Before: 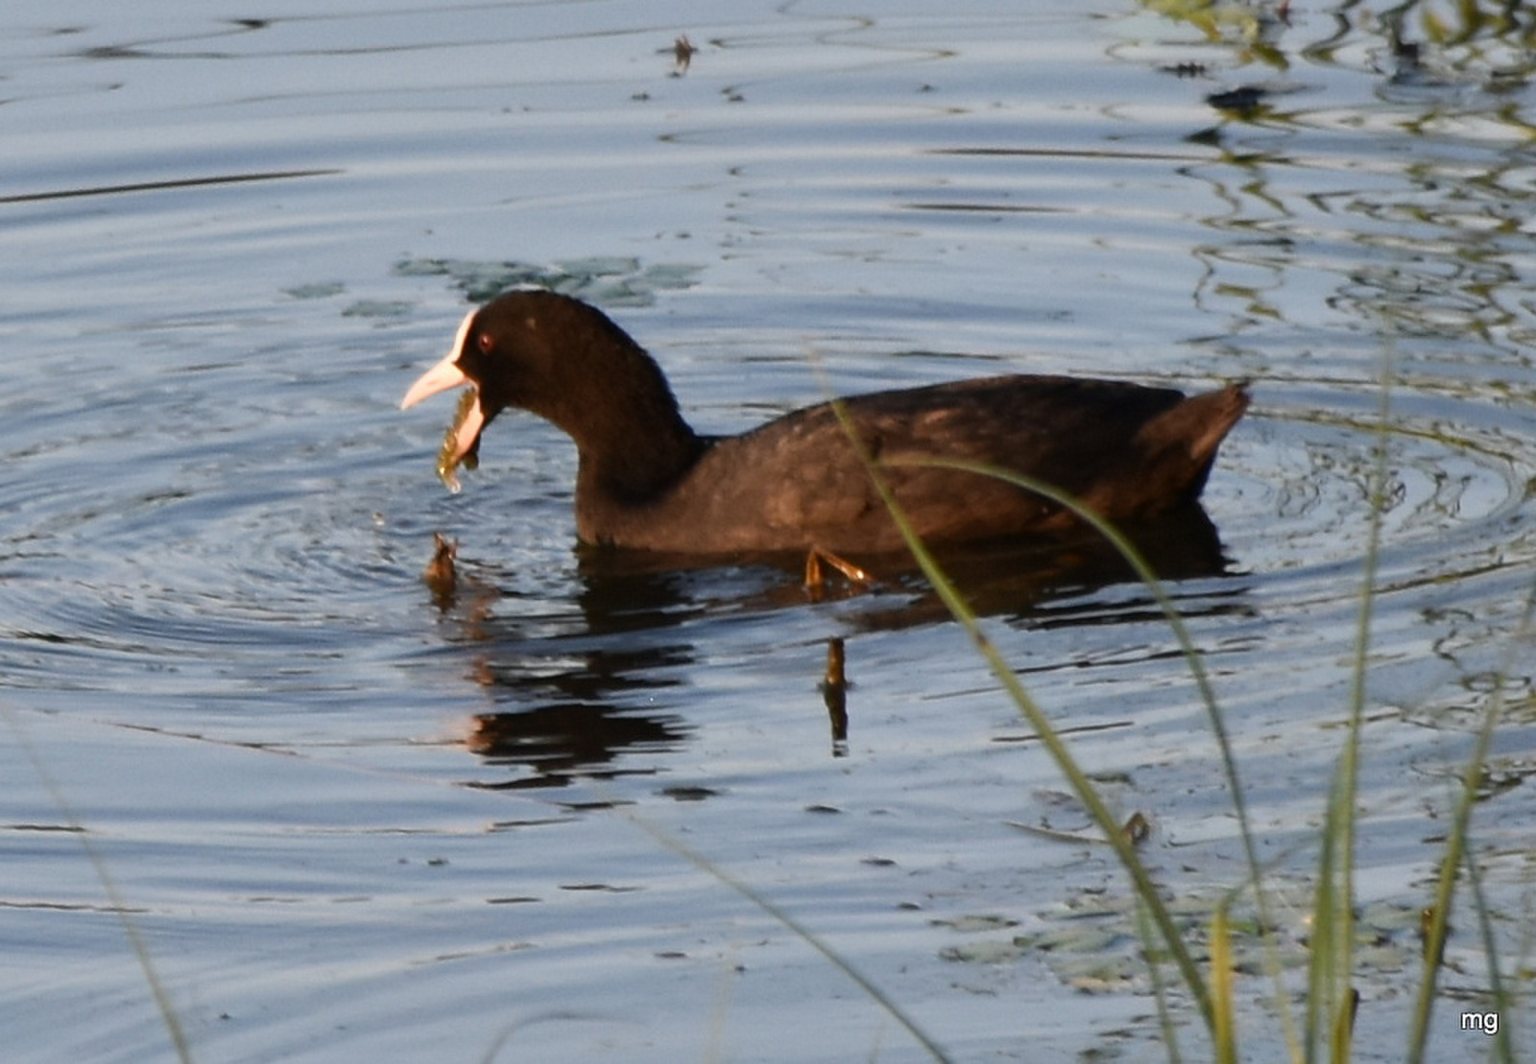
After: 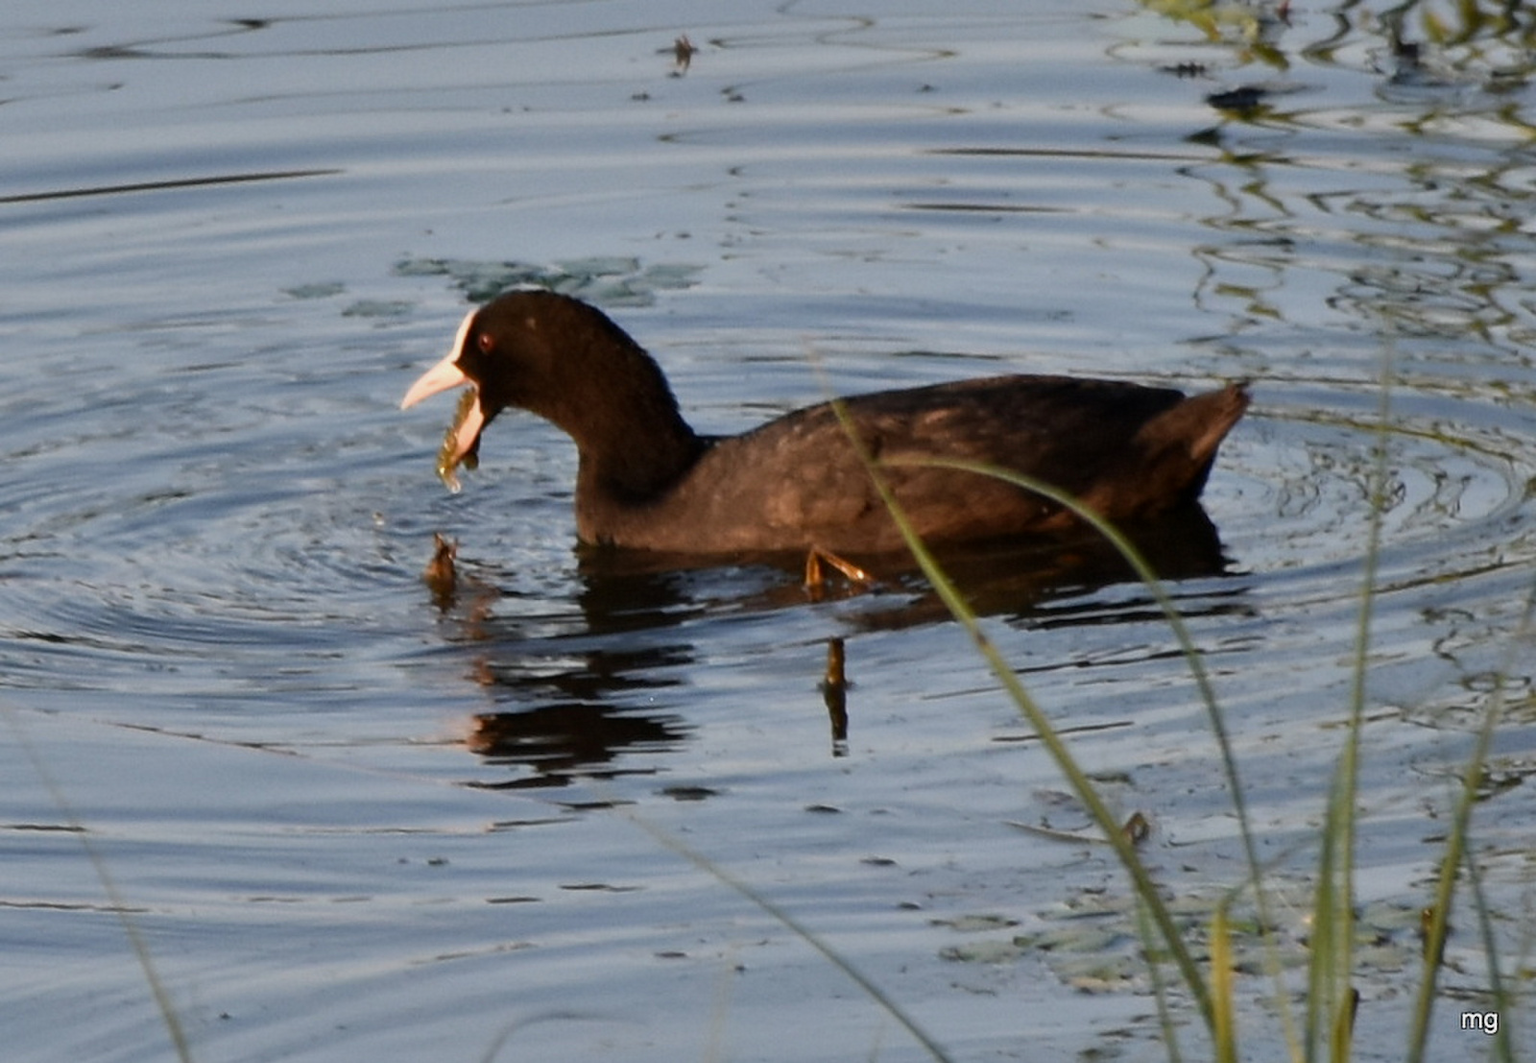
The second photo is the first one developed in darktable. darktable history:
shadows and highlights: soften with gaussian
exposure: black level correction 0.001, exposure -0.197 EV, compensate highlight preservation false
